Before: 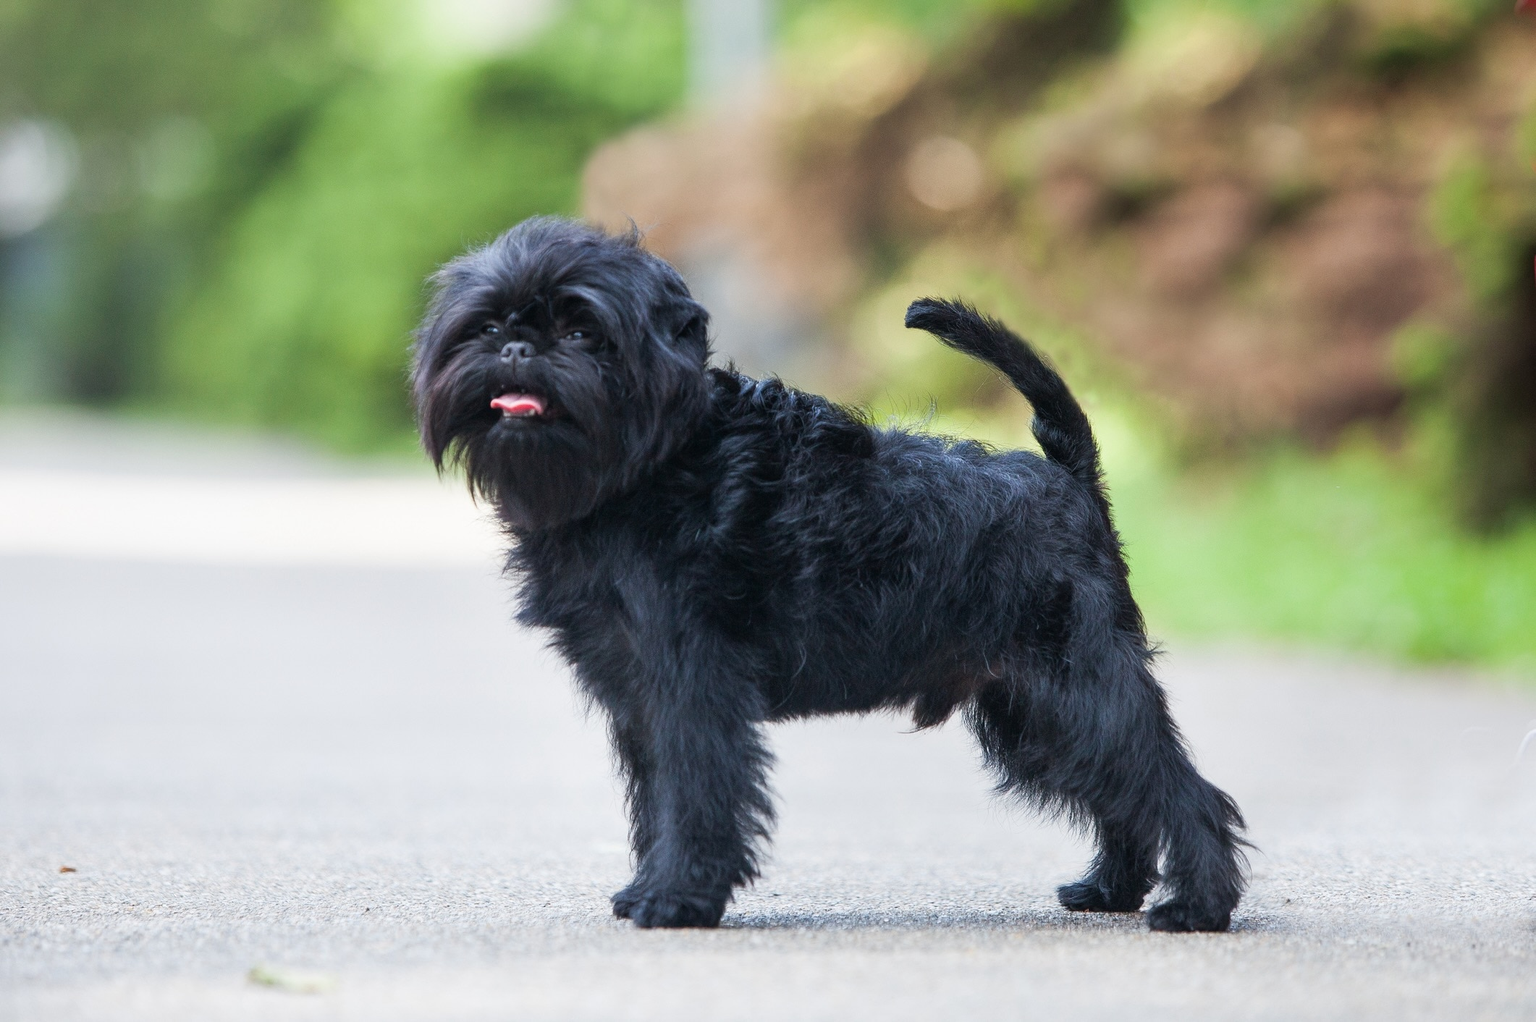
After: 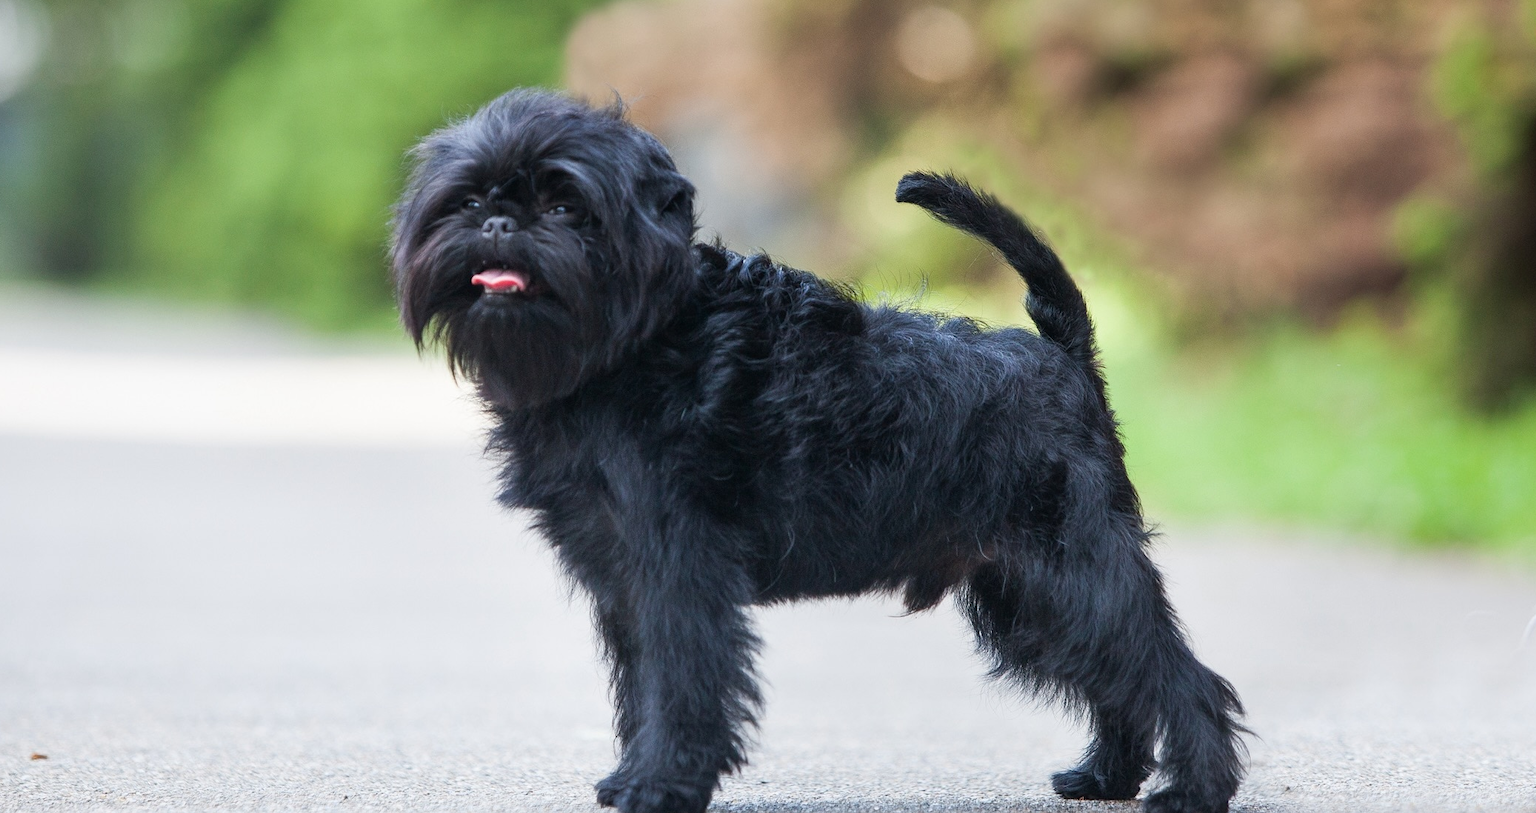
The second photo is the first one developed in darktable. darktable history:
crop and rotate: left 1.95%, top 12.772%, right 0.311%, bottom 9.453%
